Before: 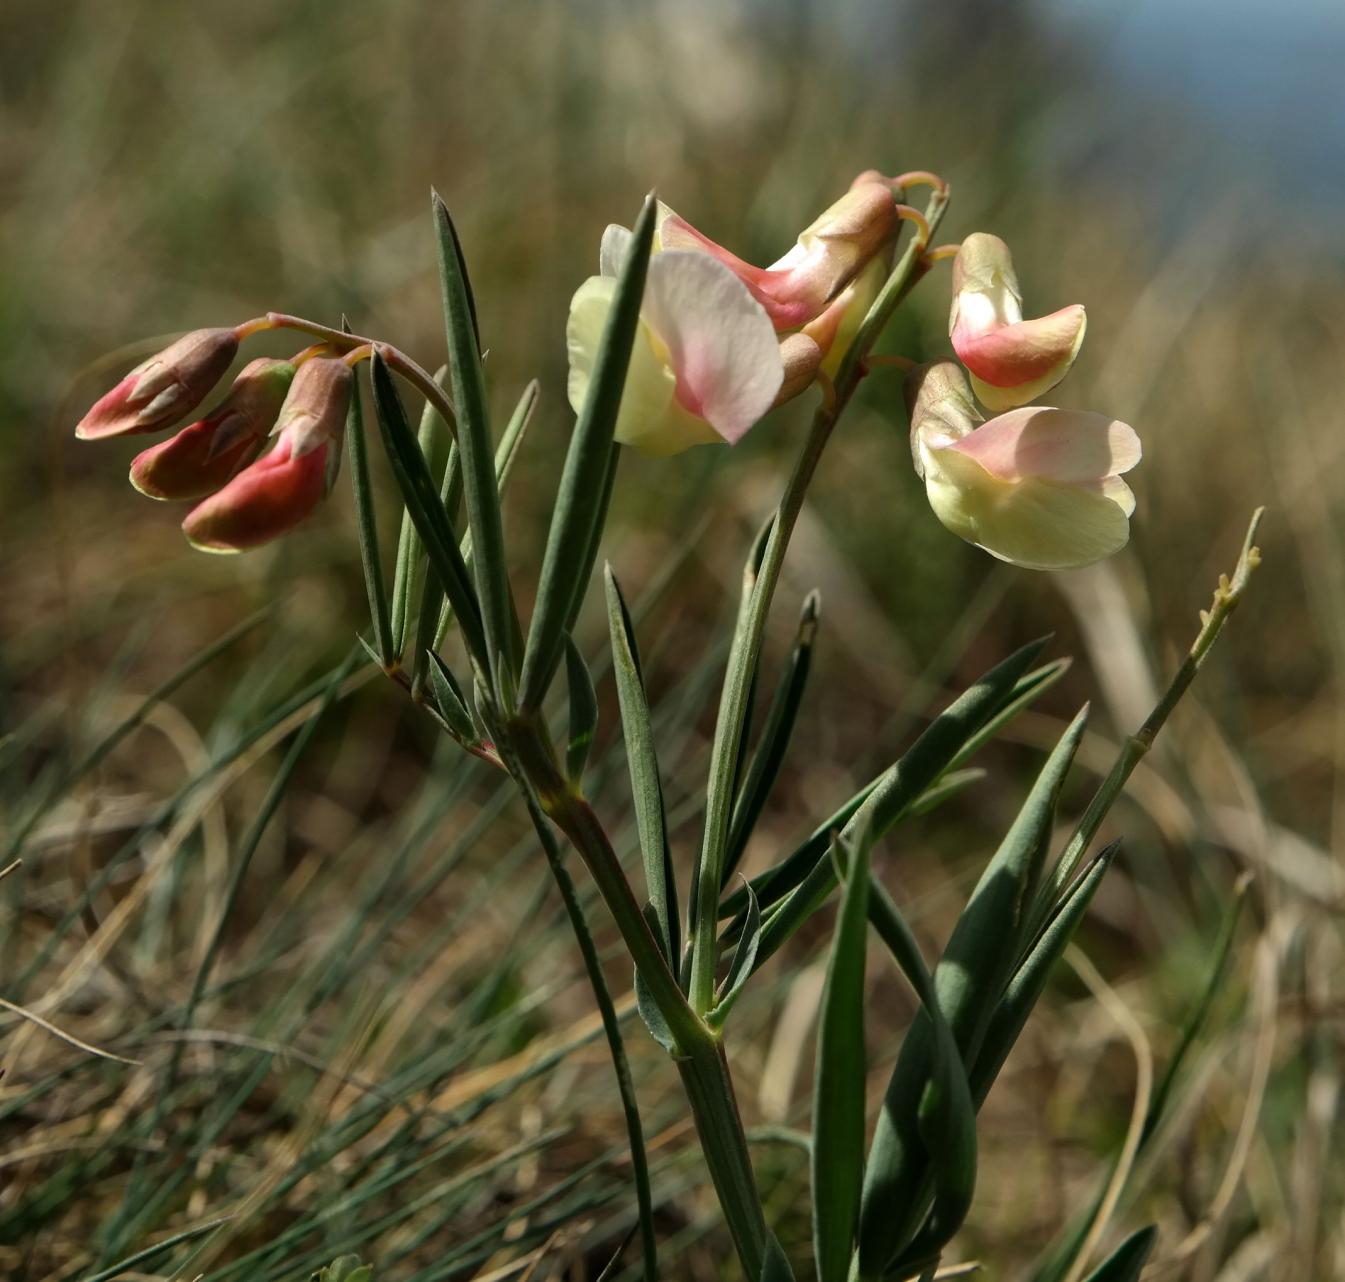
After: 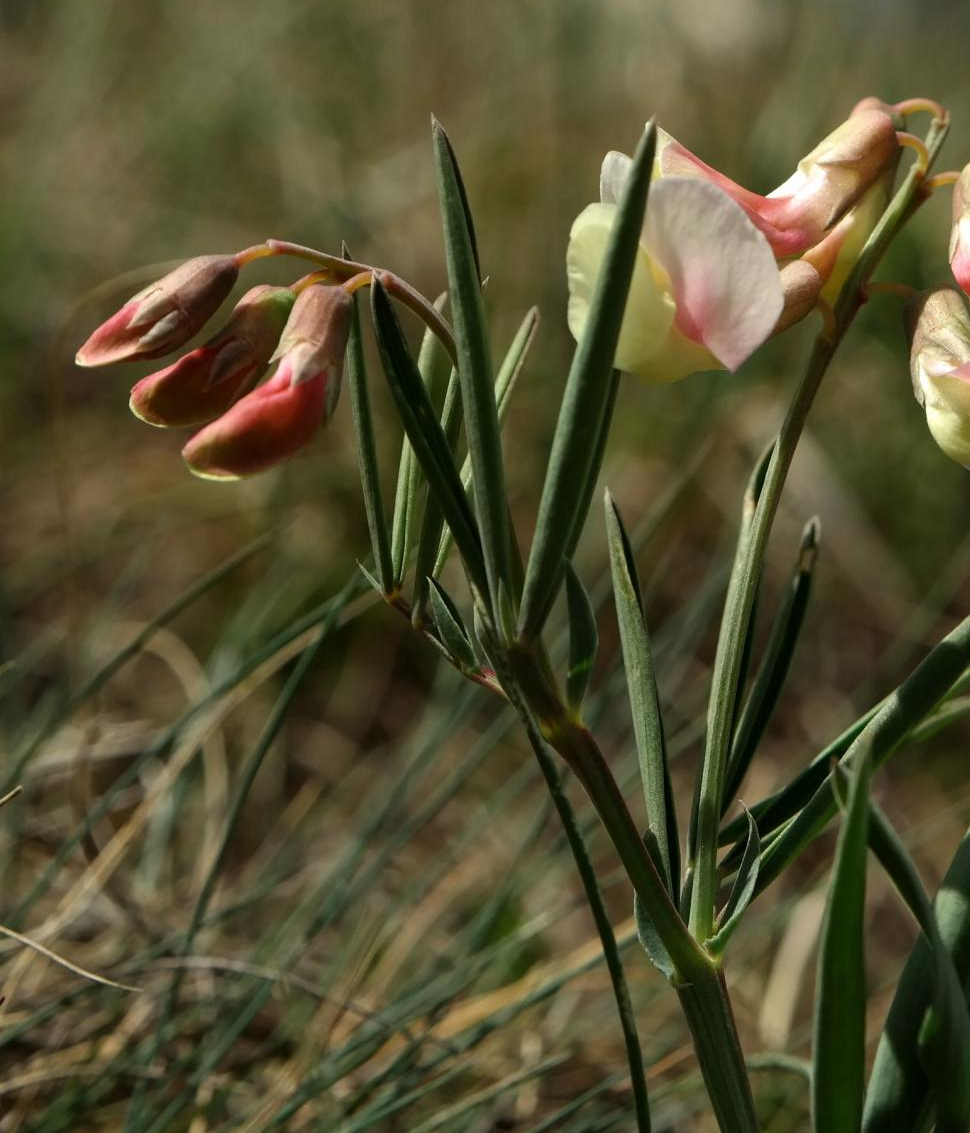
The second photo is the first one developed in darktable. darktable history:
crop: top 5.758%, right 27.845%, bottom 5.792%
